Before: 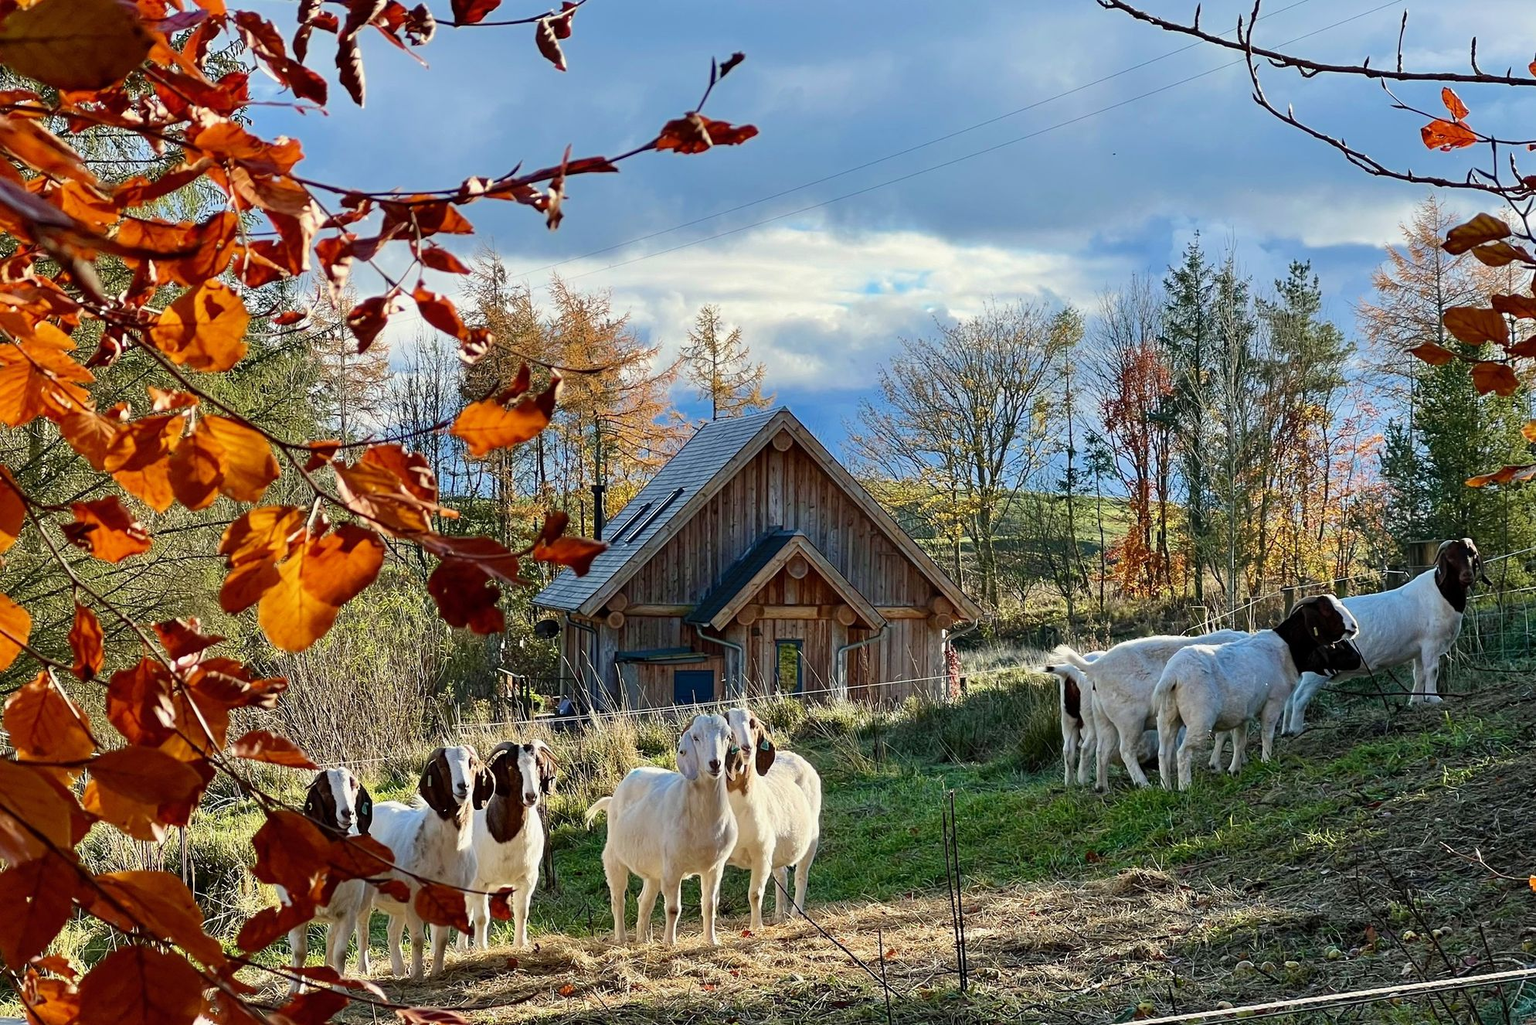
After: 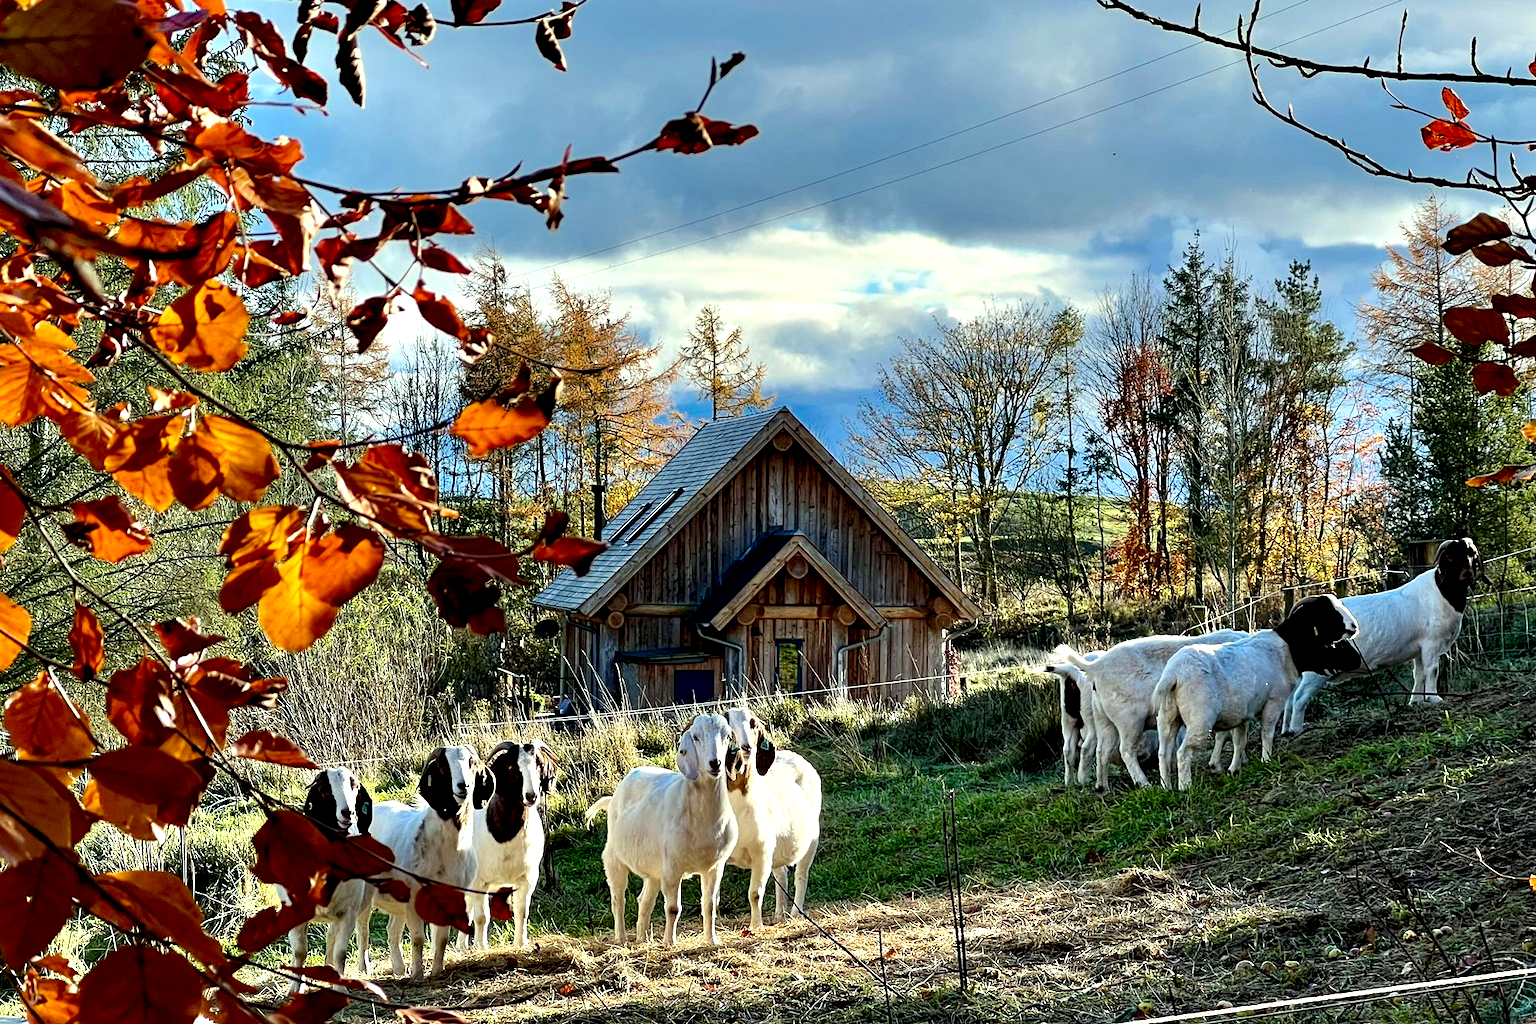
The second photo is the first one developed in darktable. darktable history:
color correction: highlights a* -4.63, highlights b* 5.05, saturation 0.949
contrast equalizer: y [[0.6 ×6], [0.55 ×6], [0 ×6], [0 ×6], [0 ×6]]
